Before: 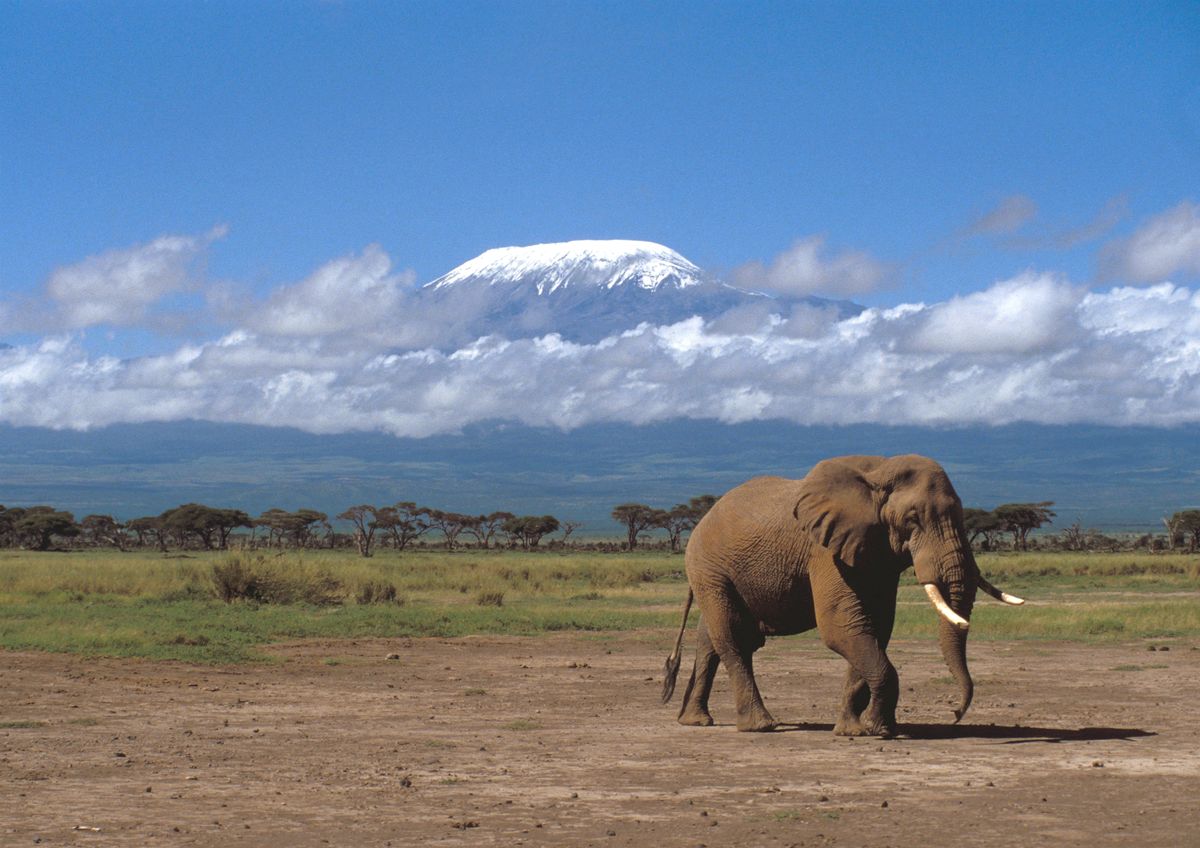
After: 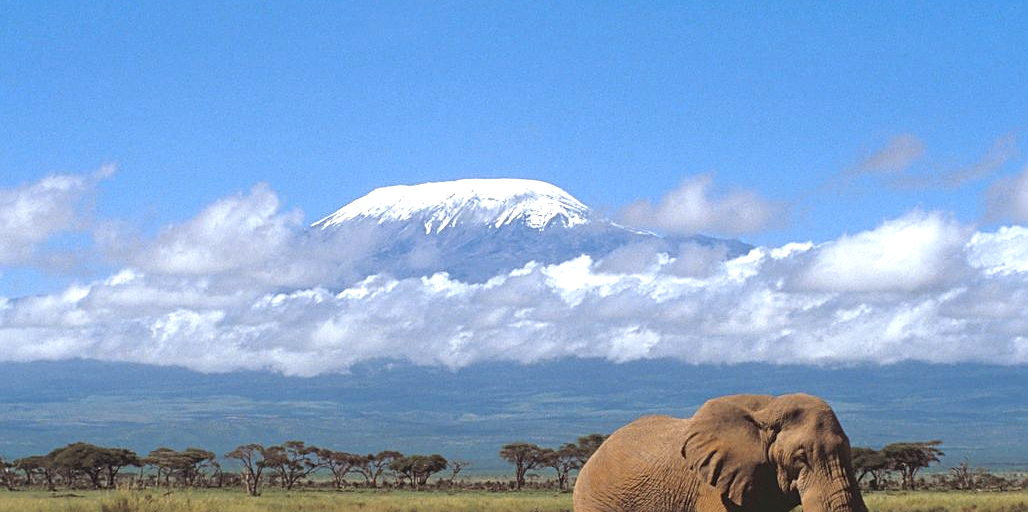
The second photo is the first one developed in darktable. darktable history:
crop and rotate: left 9.345%, top 7.22%, right 4.982%, bottom 32.331%
exposure: black level correction 0.001, exposure 0.5 EV, compensate exposure bias true, compensate highlight preservation false
sharpen: on, module defaults
